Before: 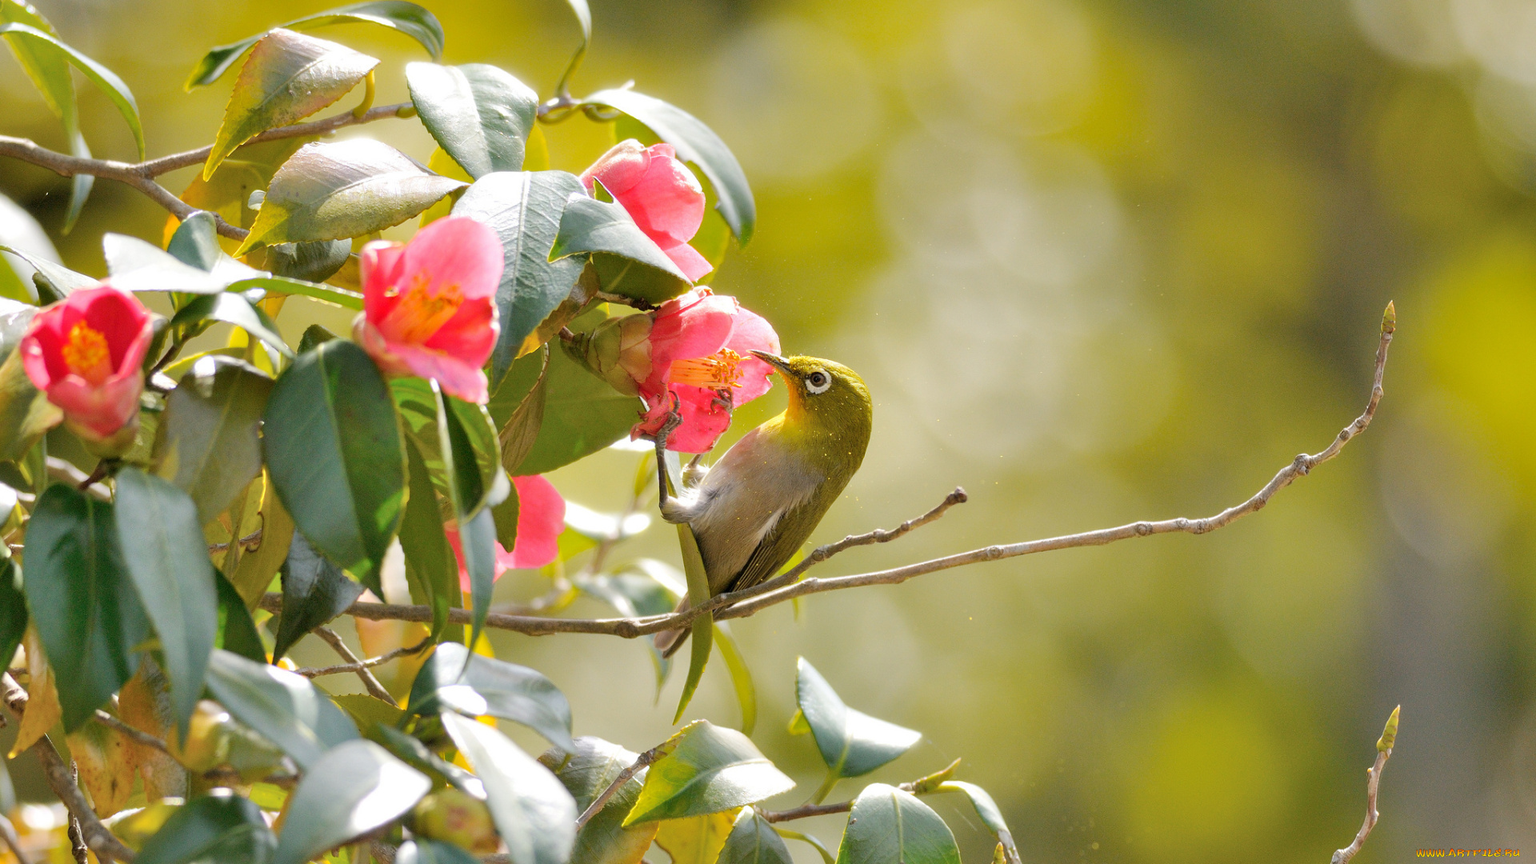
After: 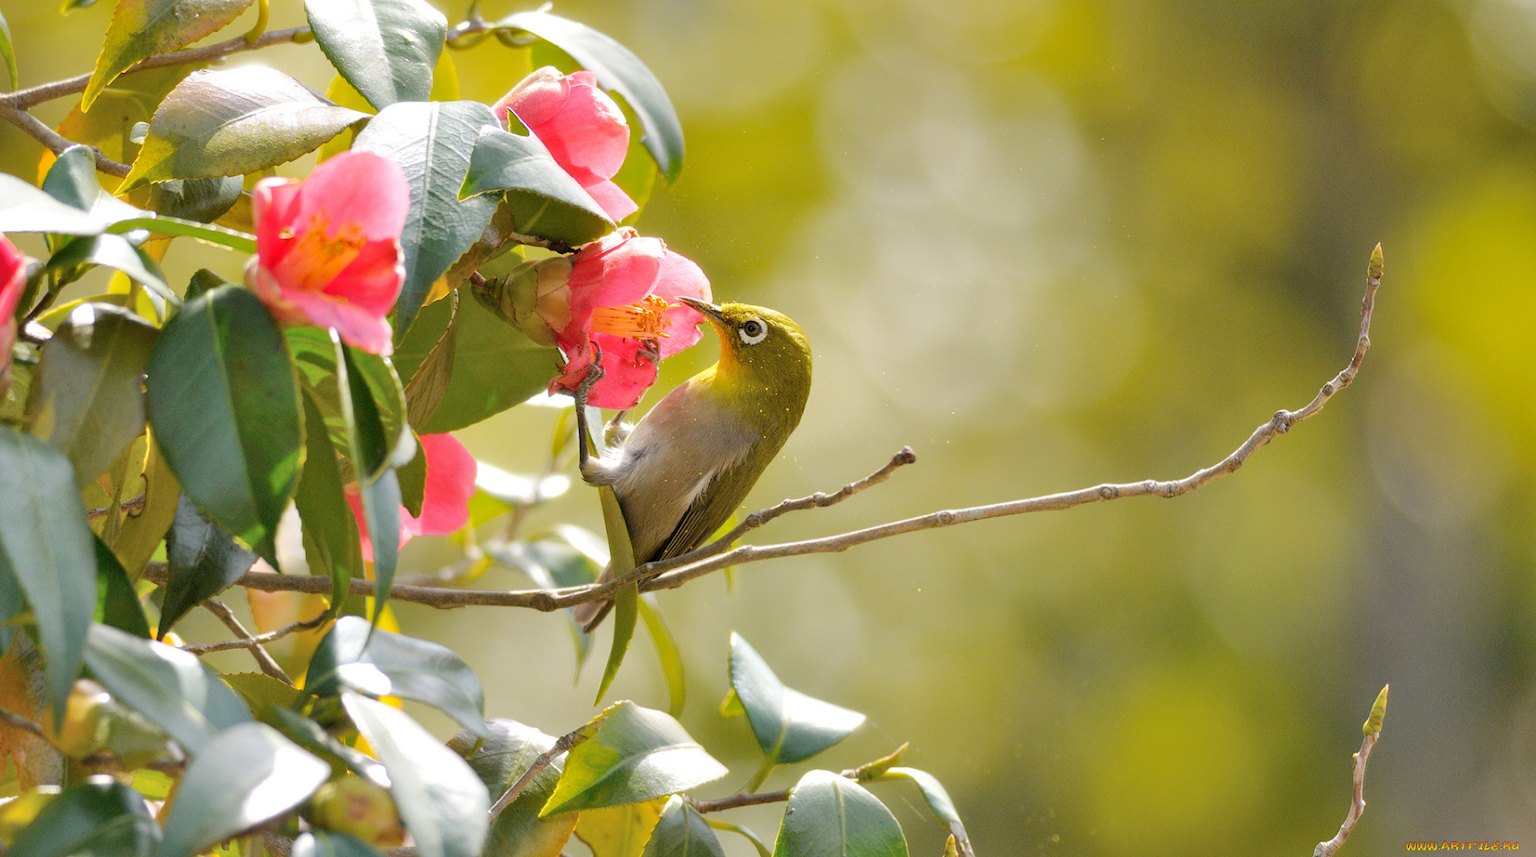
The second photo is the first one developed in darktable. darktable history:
crop and rotate: left 8.414%, top 9.126%
